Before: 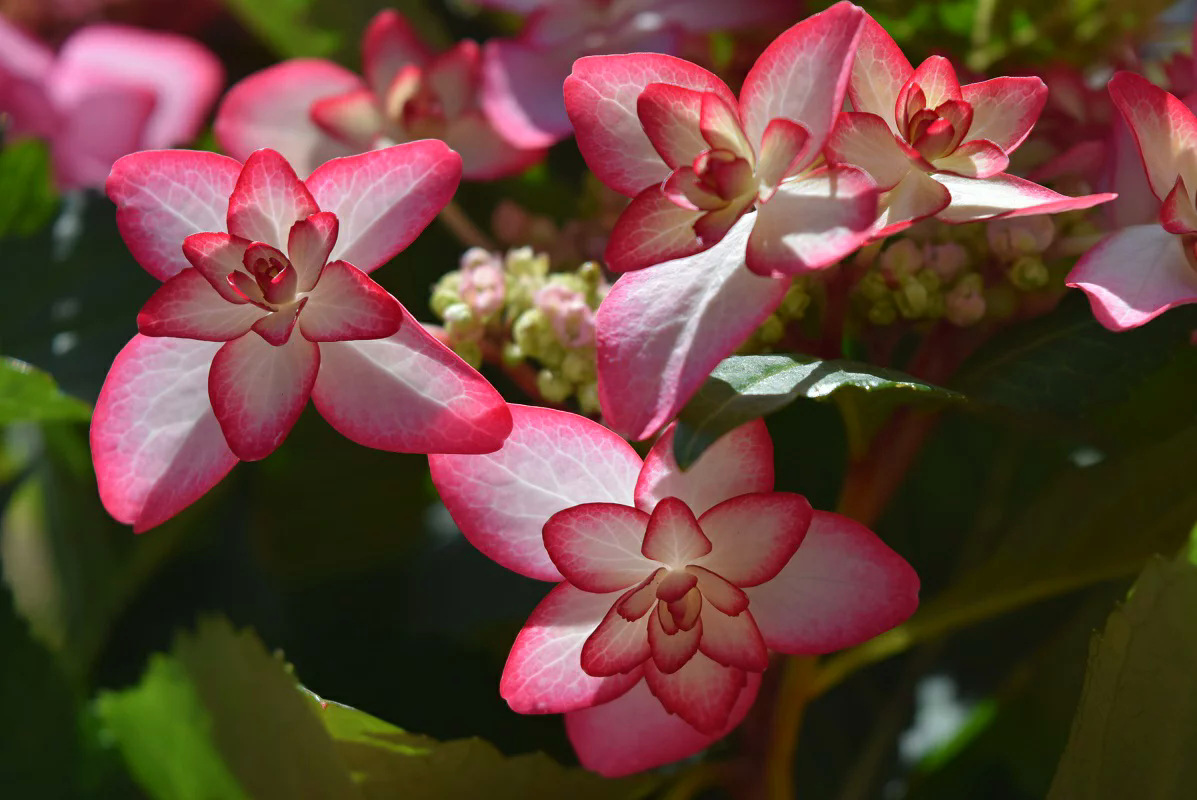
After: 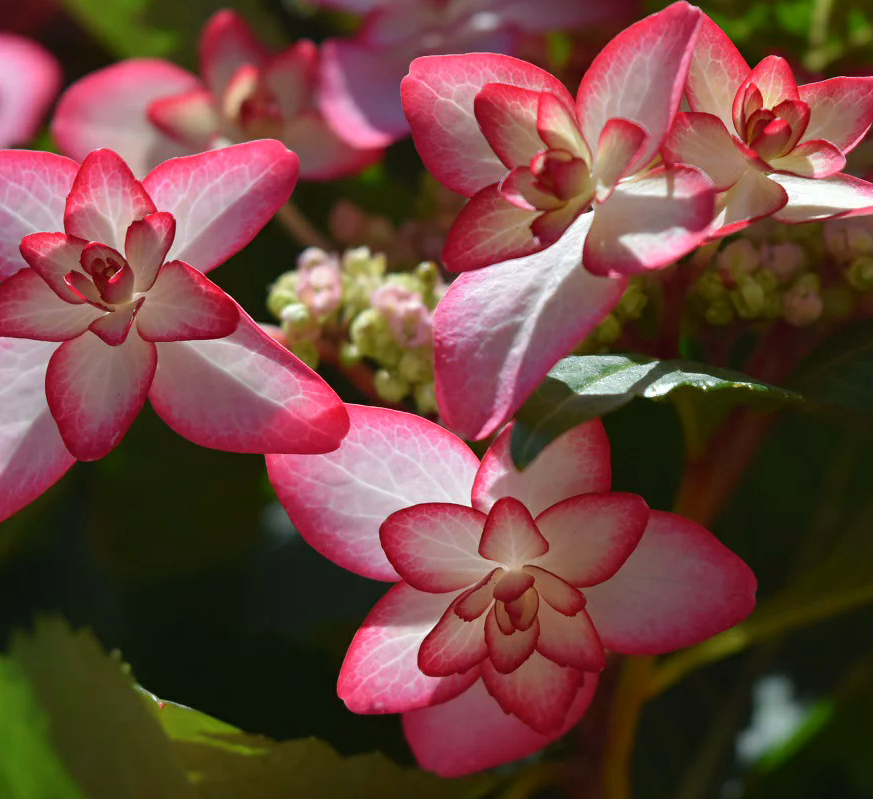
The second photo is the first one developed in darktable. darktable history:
crop: left 13.647%, right 13.366%
